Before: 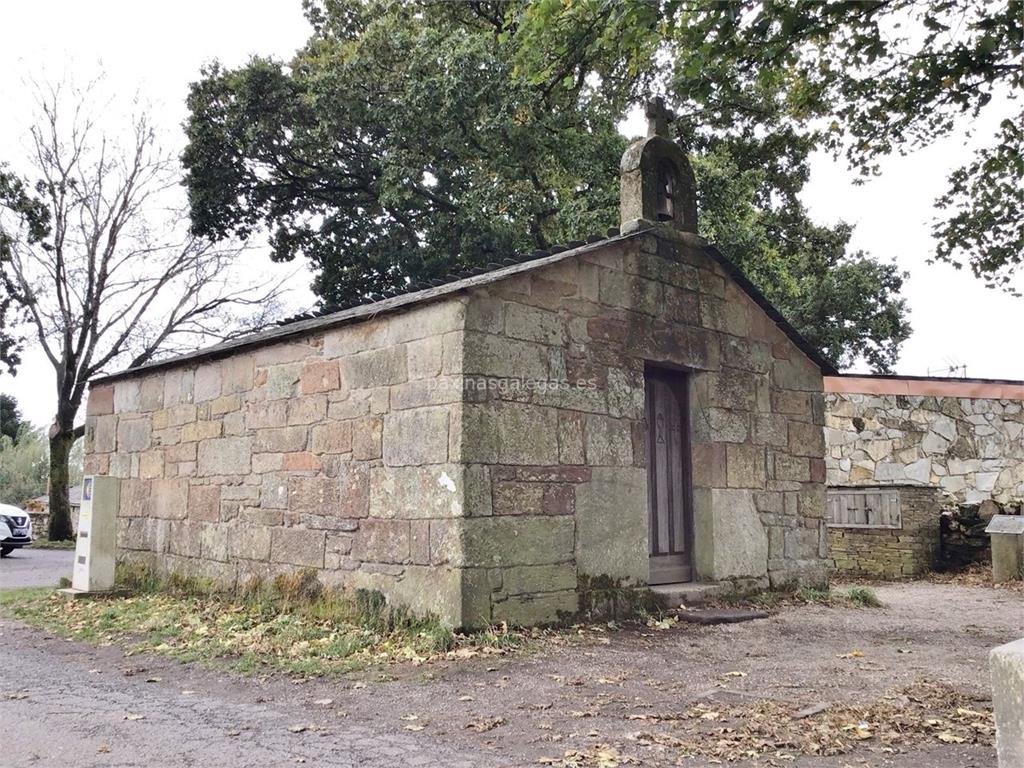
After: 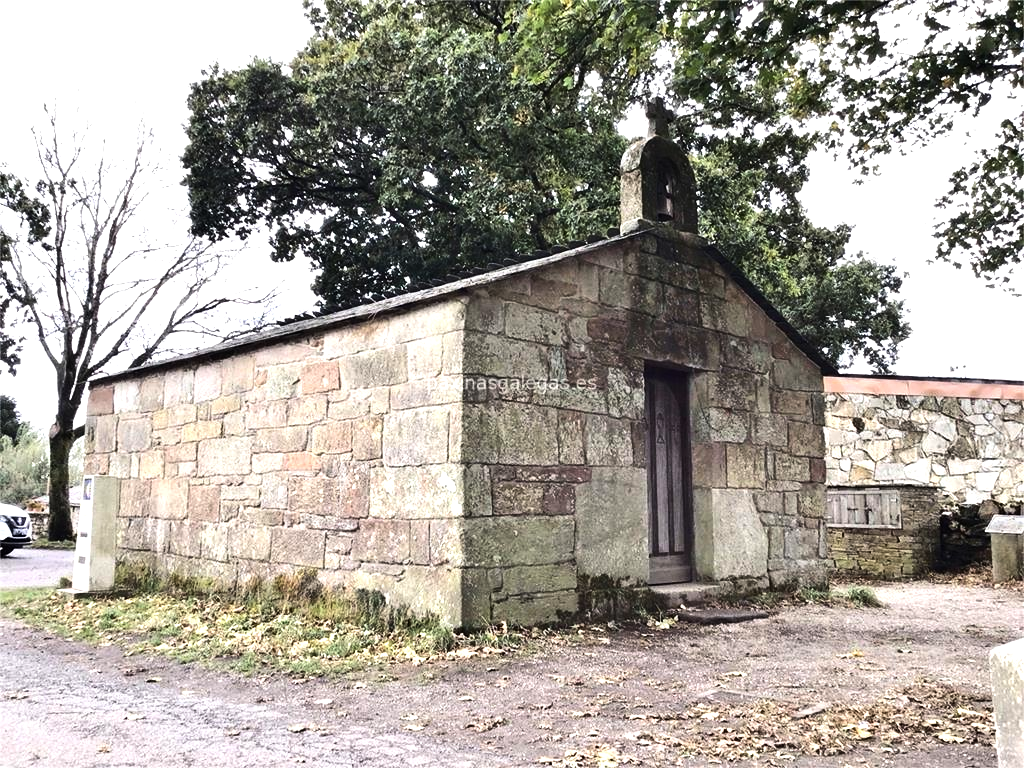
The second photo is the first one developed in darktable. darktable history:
tone equalizer: -8 EV -1.08 EV, -7 EV -0.986 EV, -6 EV -0.837 EV, -5 EV -0.613 EV, -3 EV 0.566 EV, -2 EV 0.877 EV, -1 EV 1.01 EV, +0 EV 1.07 EV, edges refinement/feathering 500, mask exposure compensation -1.57 EV, preserve details no
